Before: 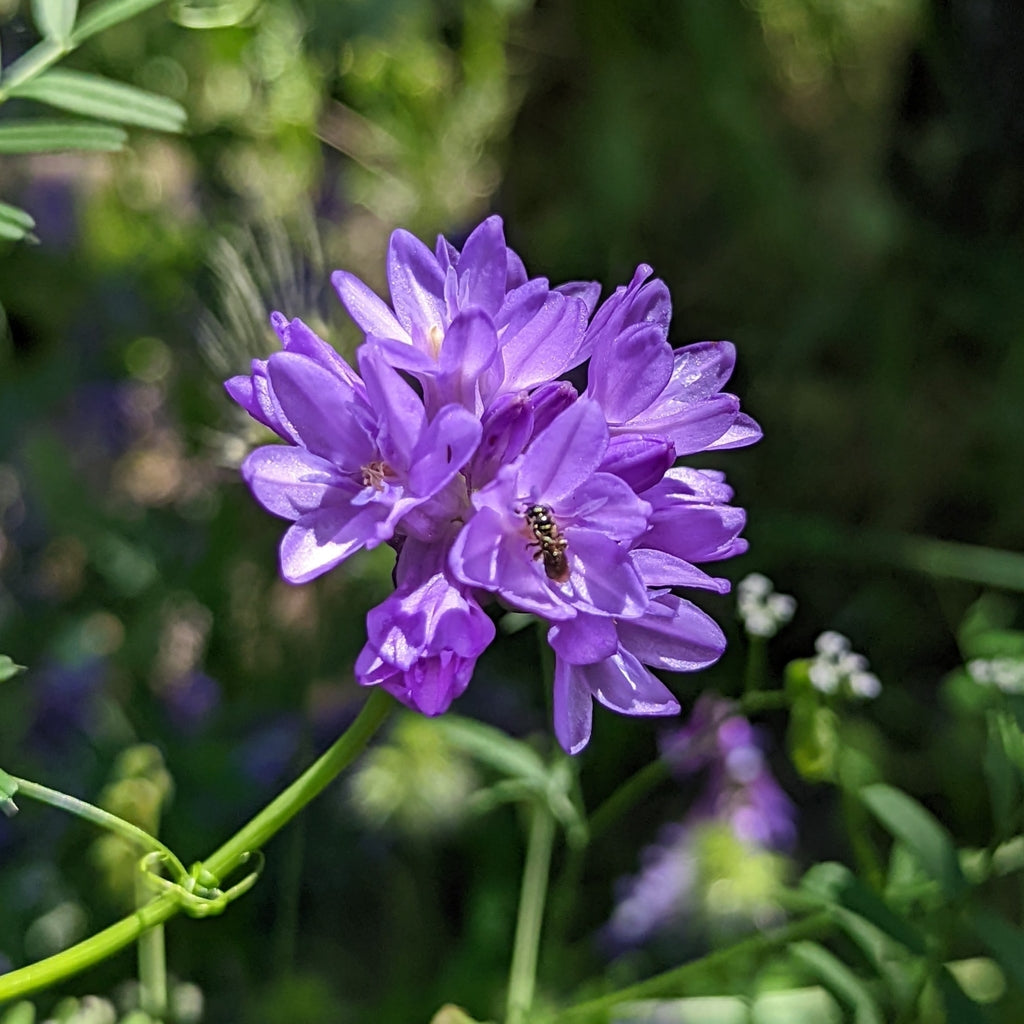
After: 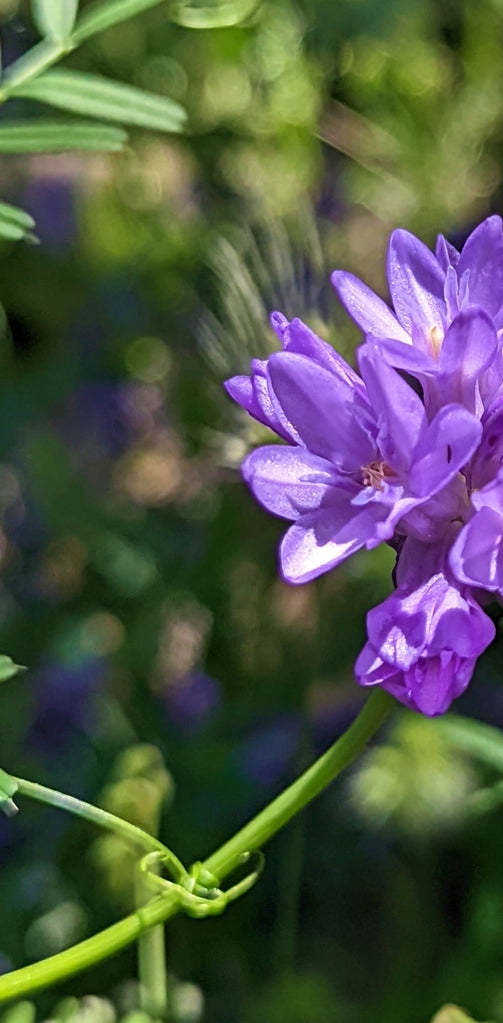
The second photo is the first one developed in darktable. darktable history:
velvia: on, module defaults
crop and rotate: left 0%, top 0%, right 50.845%
